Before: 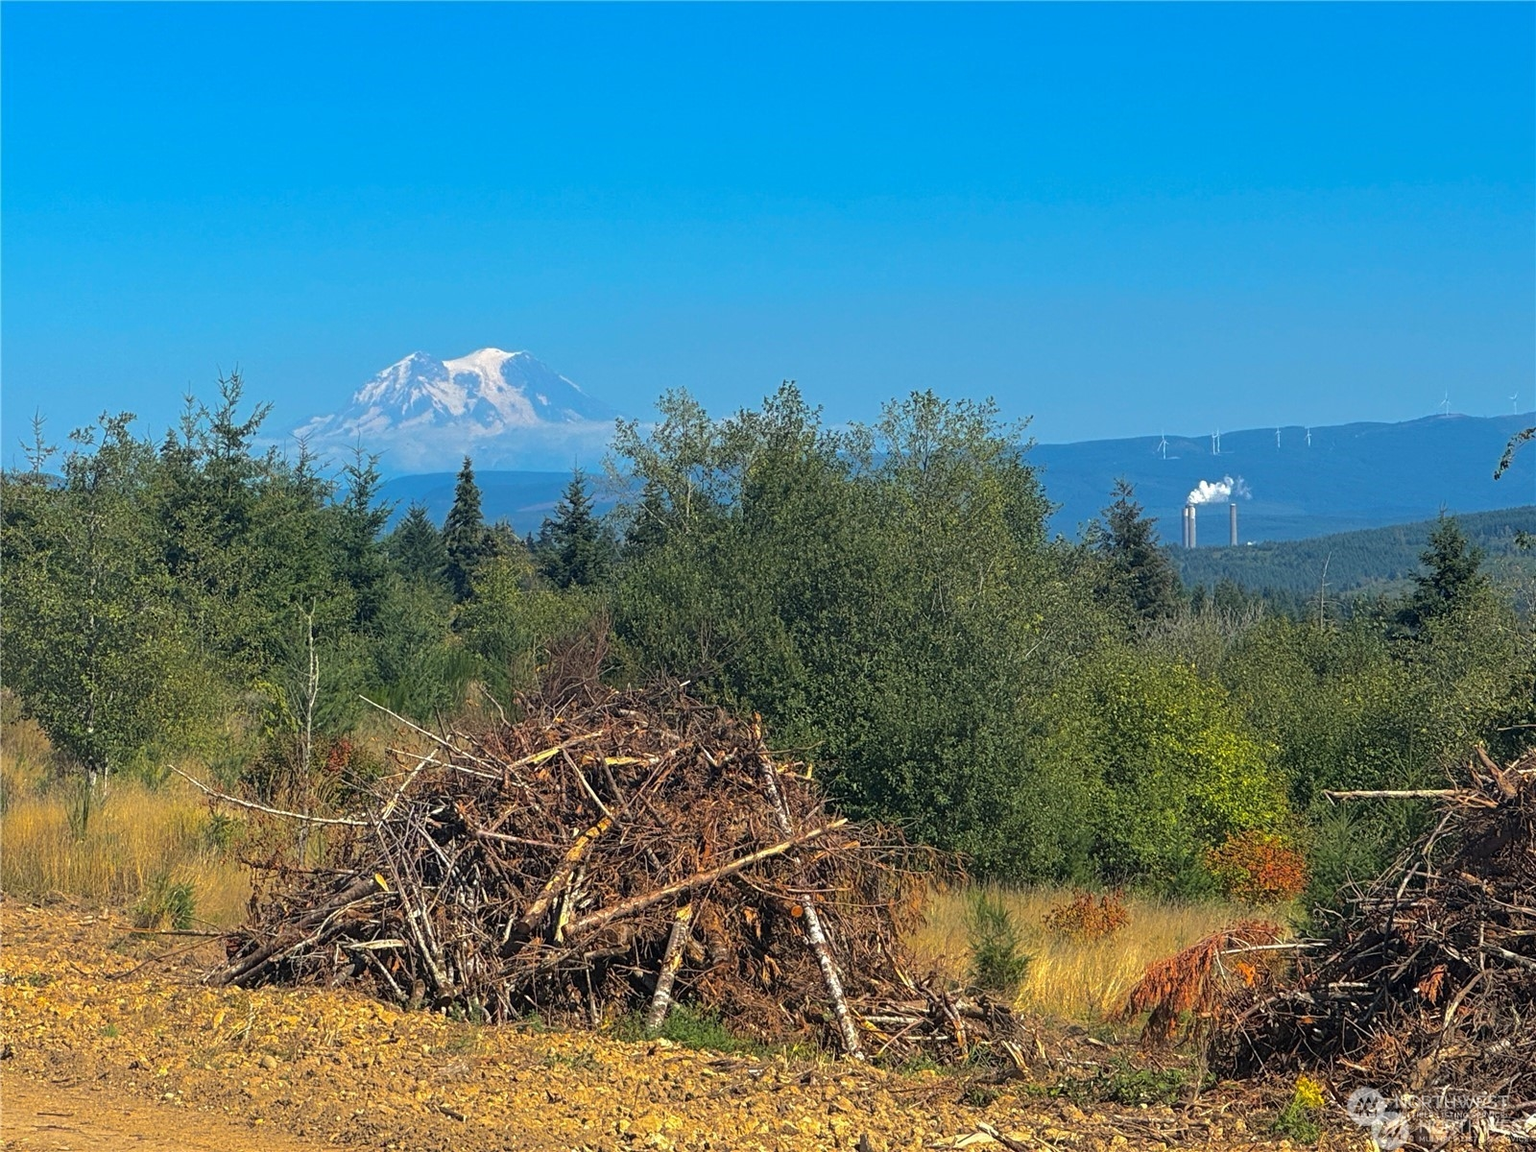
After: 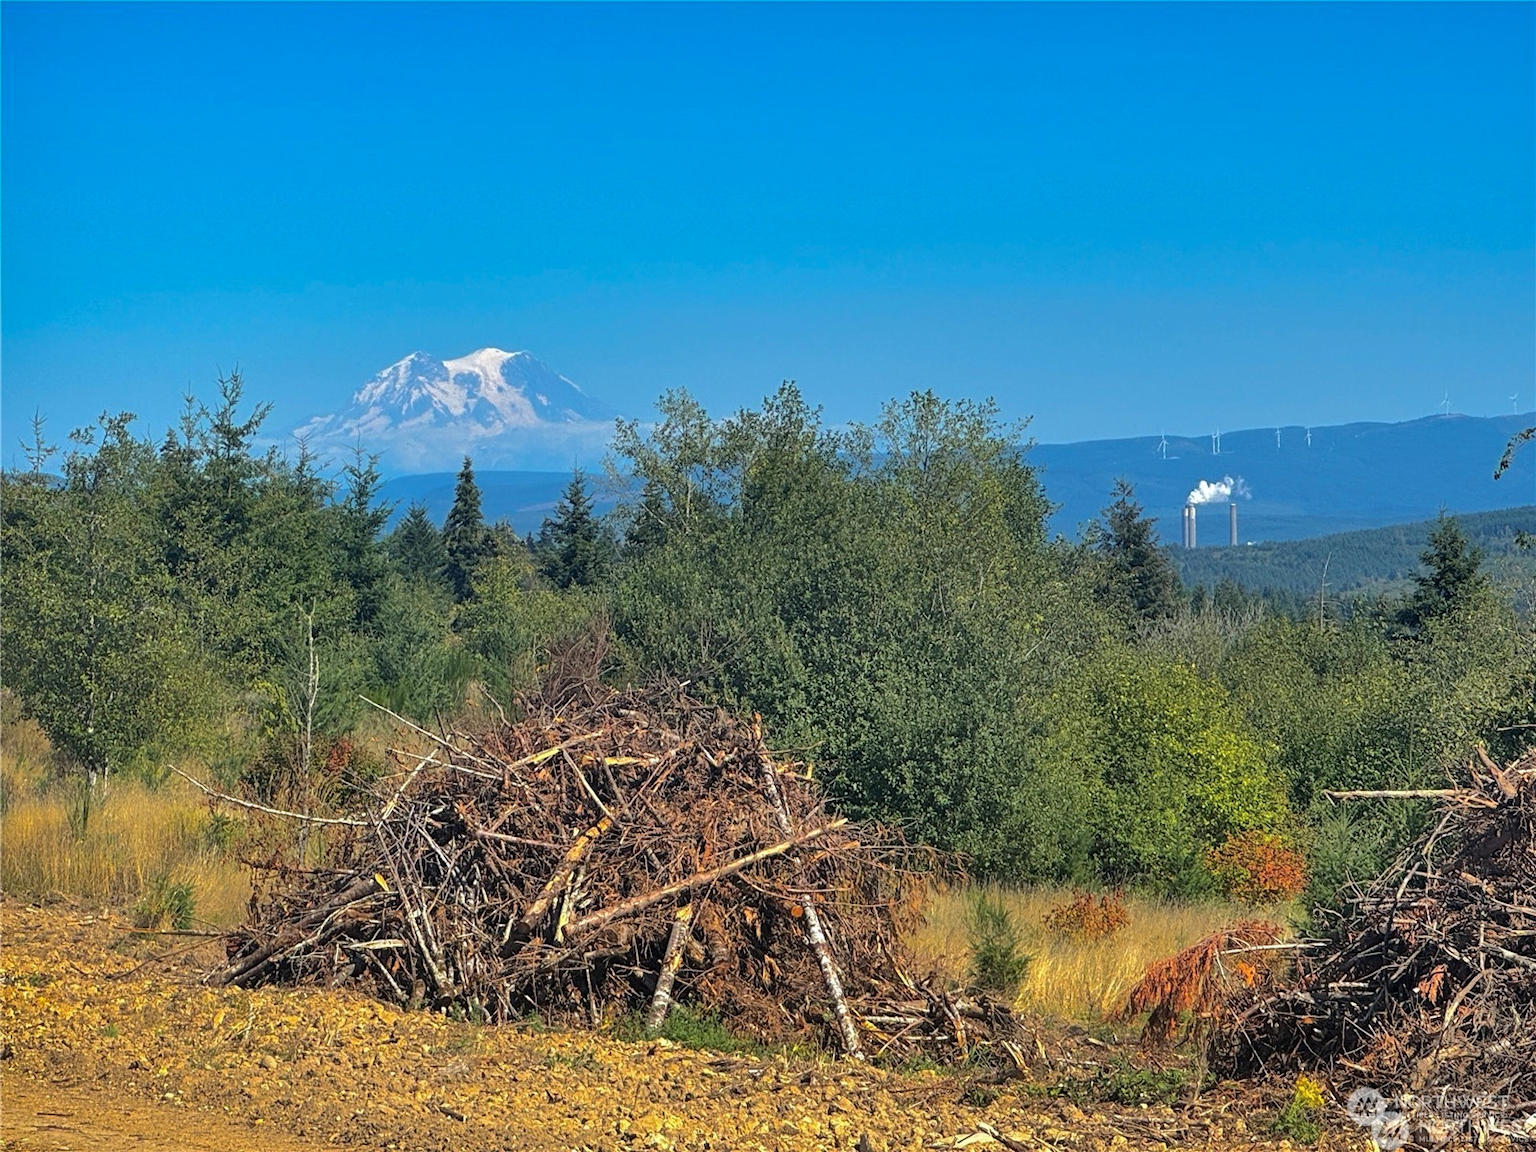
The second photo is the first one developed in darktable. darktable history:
white balance: red 0.988, blue 1.017
shadows and highlights: shadows 75, highlights -60.85, soften with gaussian
